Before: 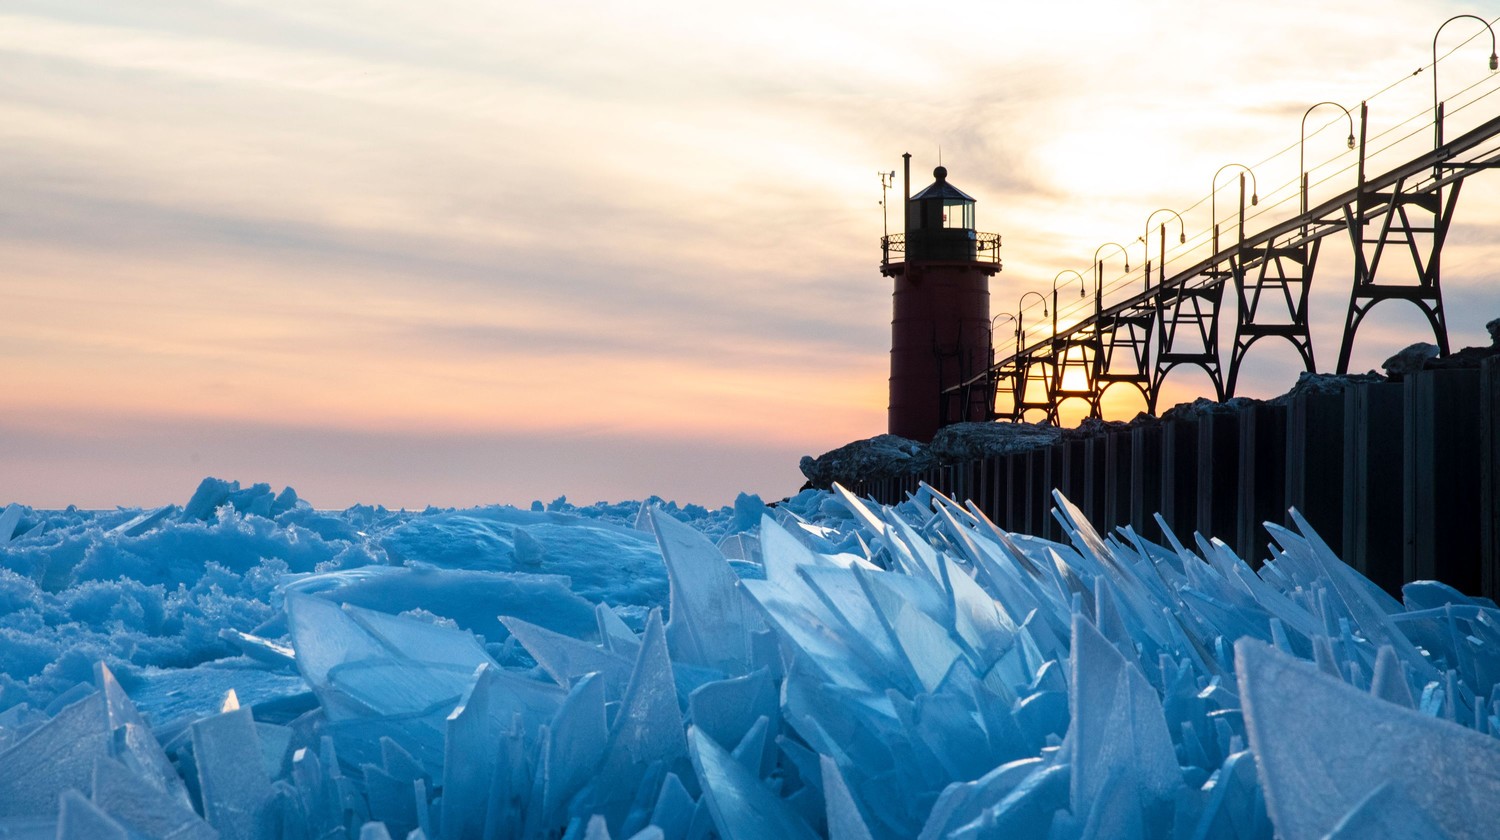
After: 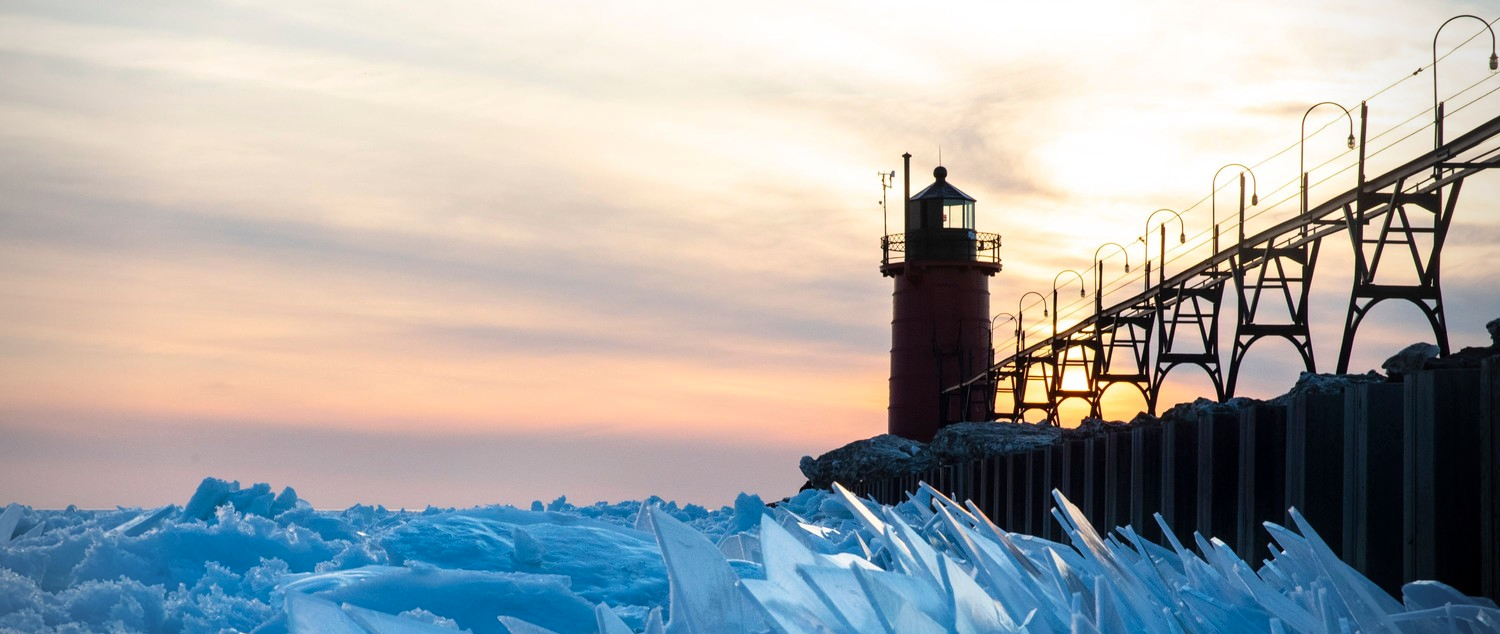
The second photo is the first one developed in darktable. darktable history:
vignetting: on, module defaults
crop: bottom 24.496%
color balance rgb: perceptual saturation grading › global saturation 4.431%
